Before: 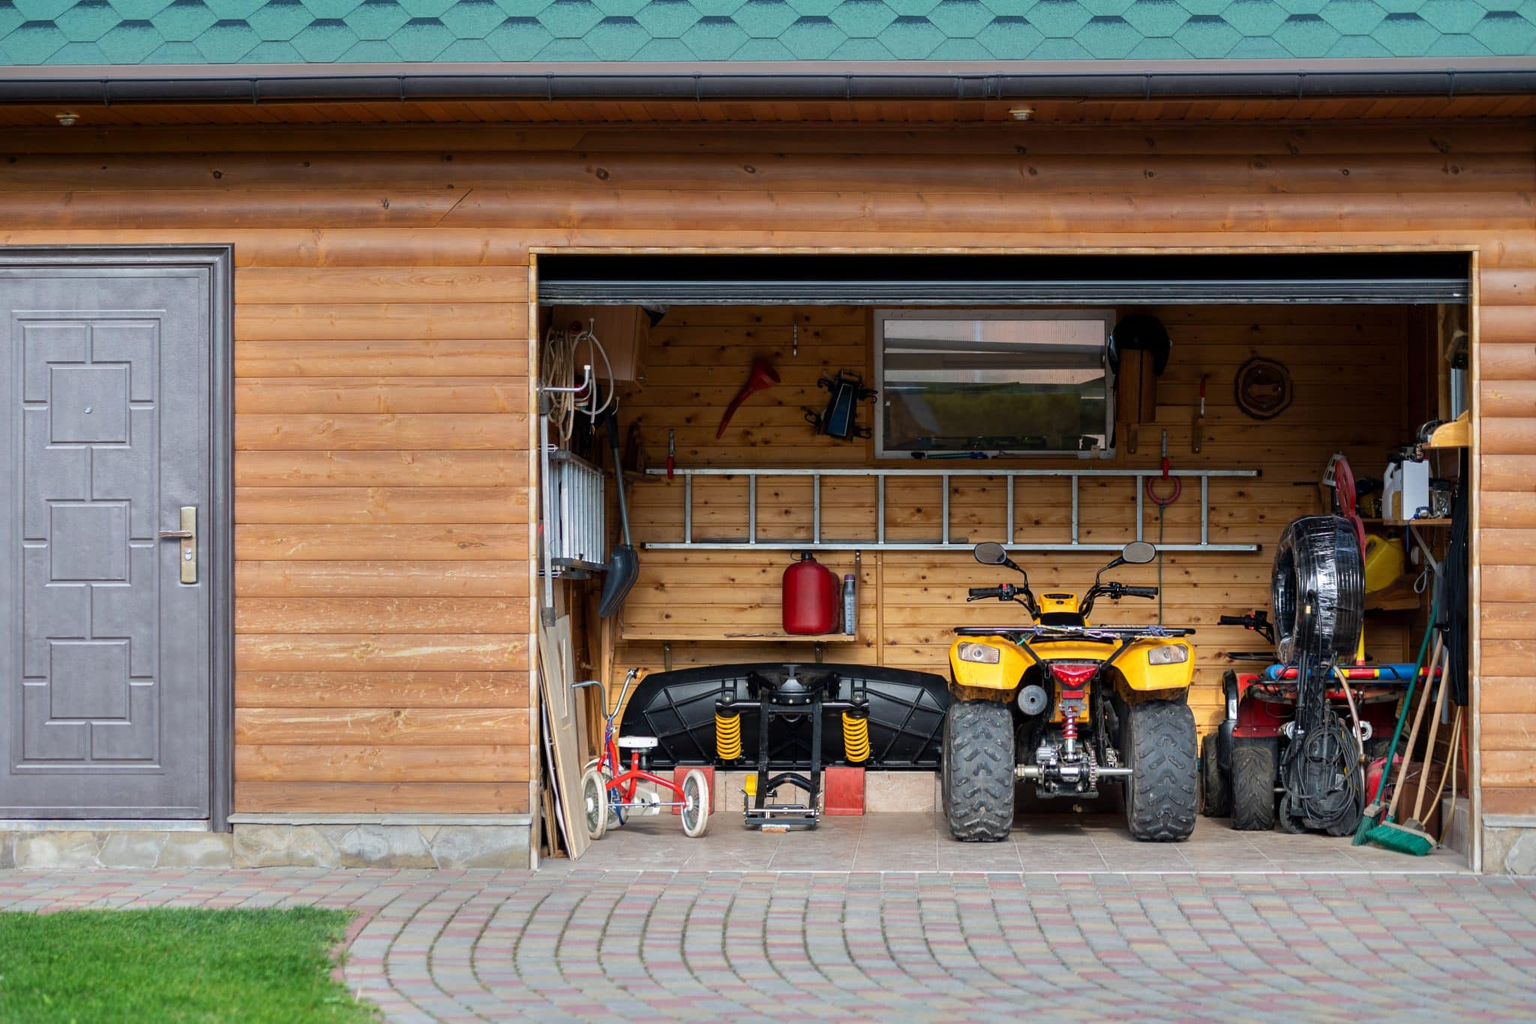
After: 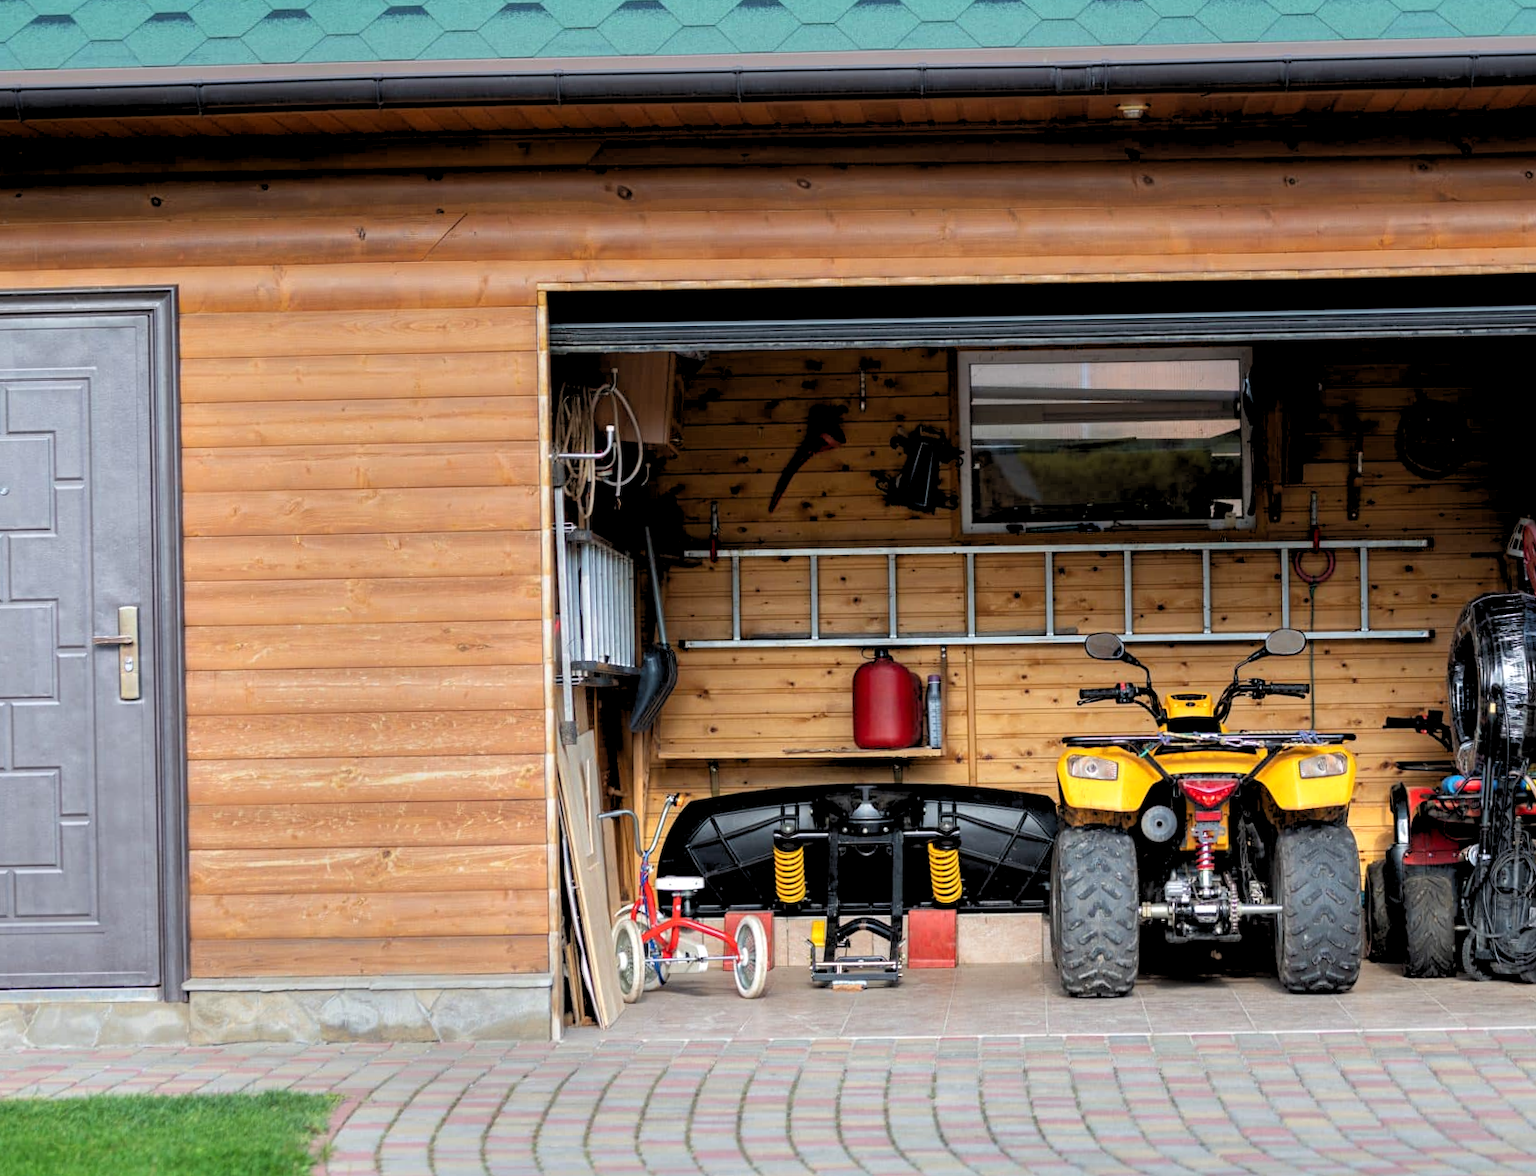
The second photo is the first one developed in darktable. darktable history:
crop and rotate: angle 1°, left 4.281%, top 0.642%, right 11.383%, bottom 2.486%
rgb levels: levels [[0.013, 0.434, 0.89], [0, 0.5, 1], [0, 0.5, 1]]
